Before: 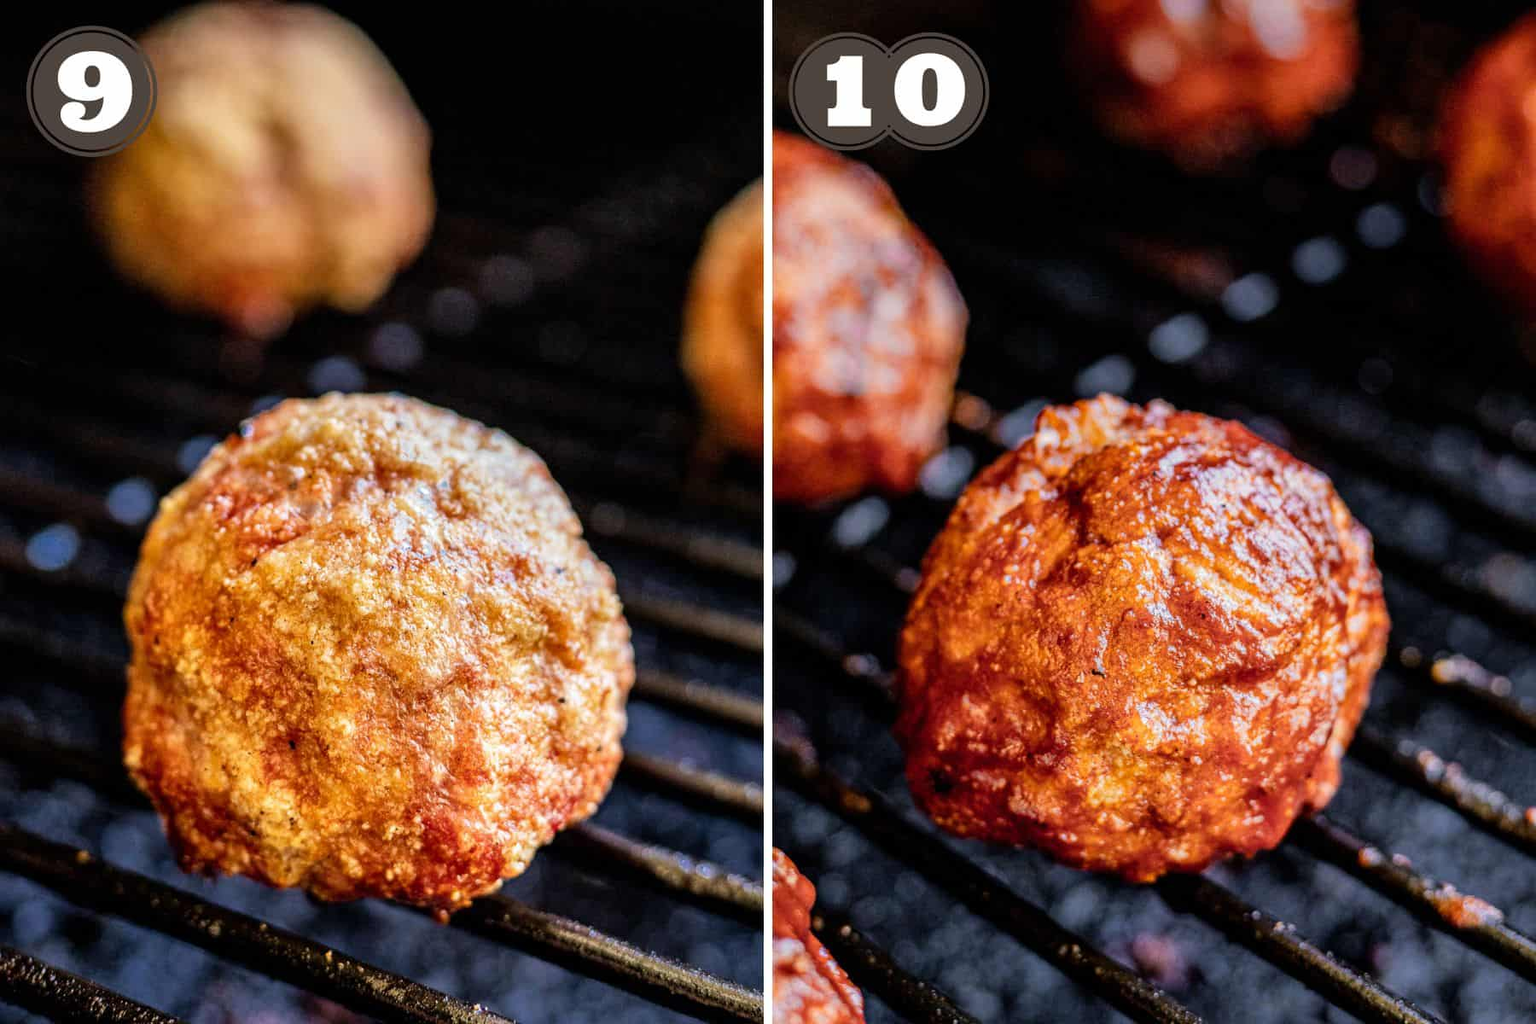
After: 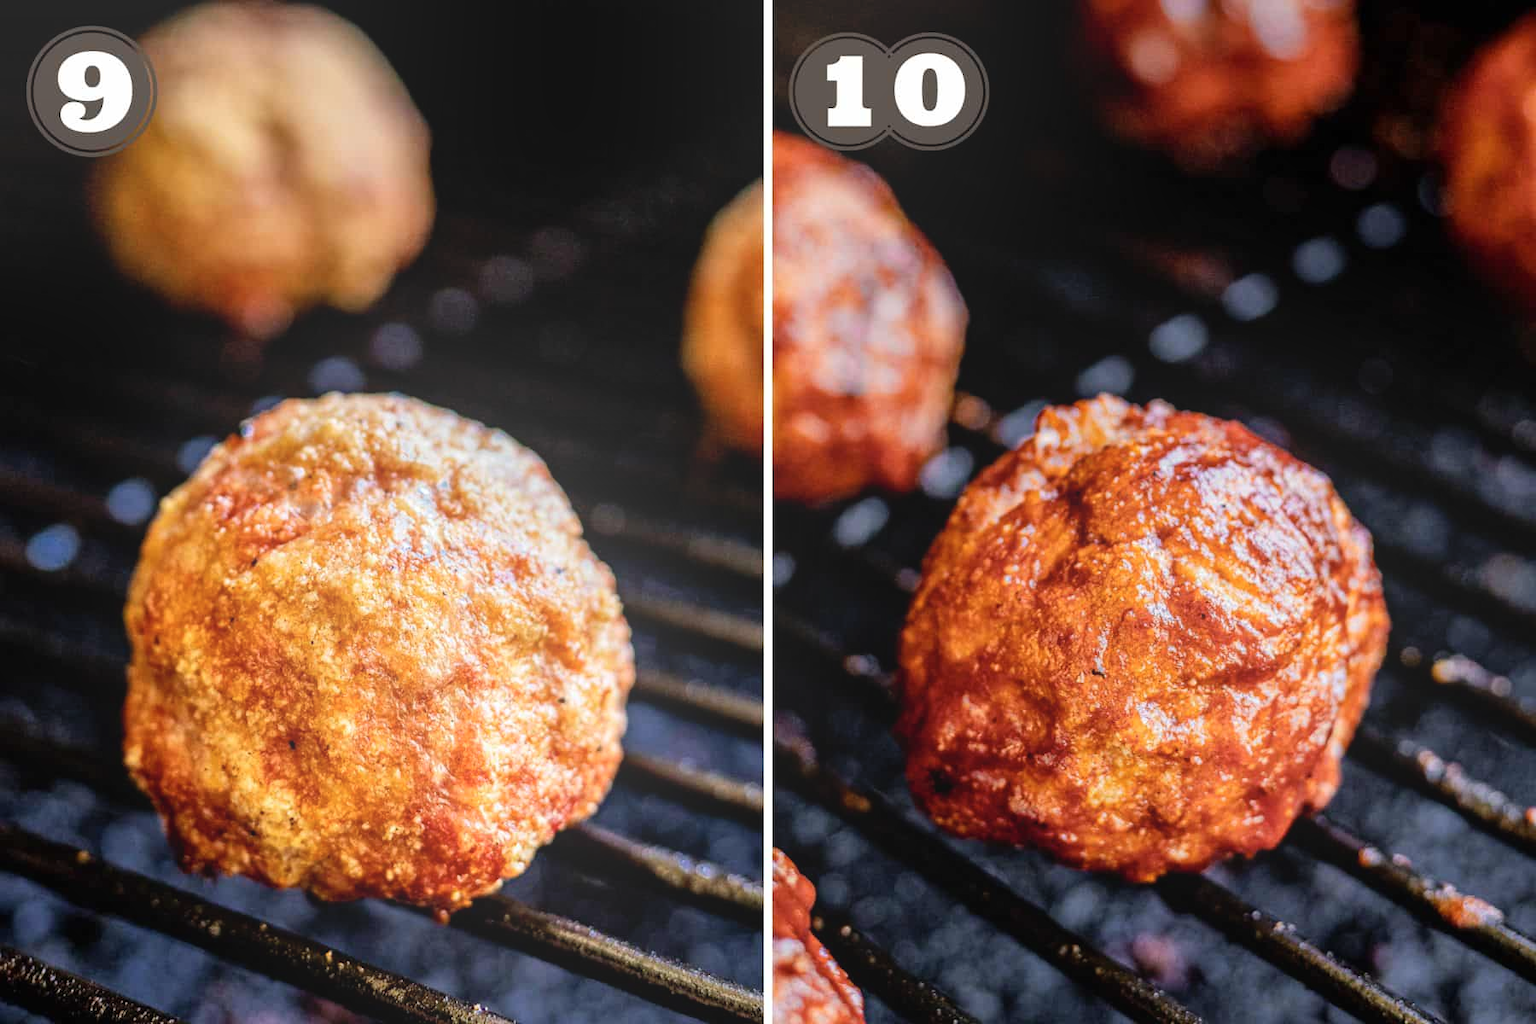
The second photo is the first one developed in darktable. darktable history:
contrast brightness saturation: saturation -0.05
bloom: size 40%
